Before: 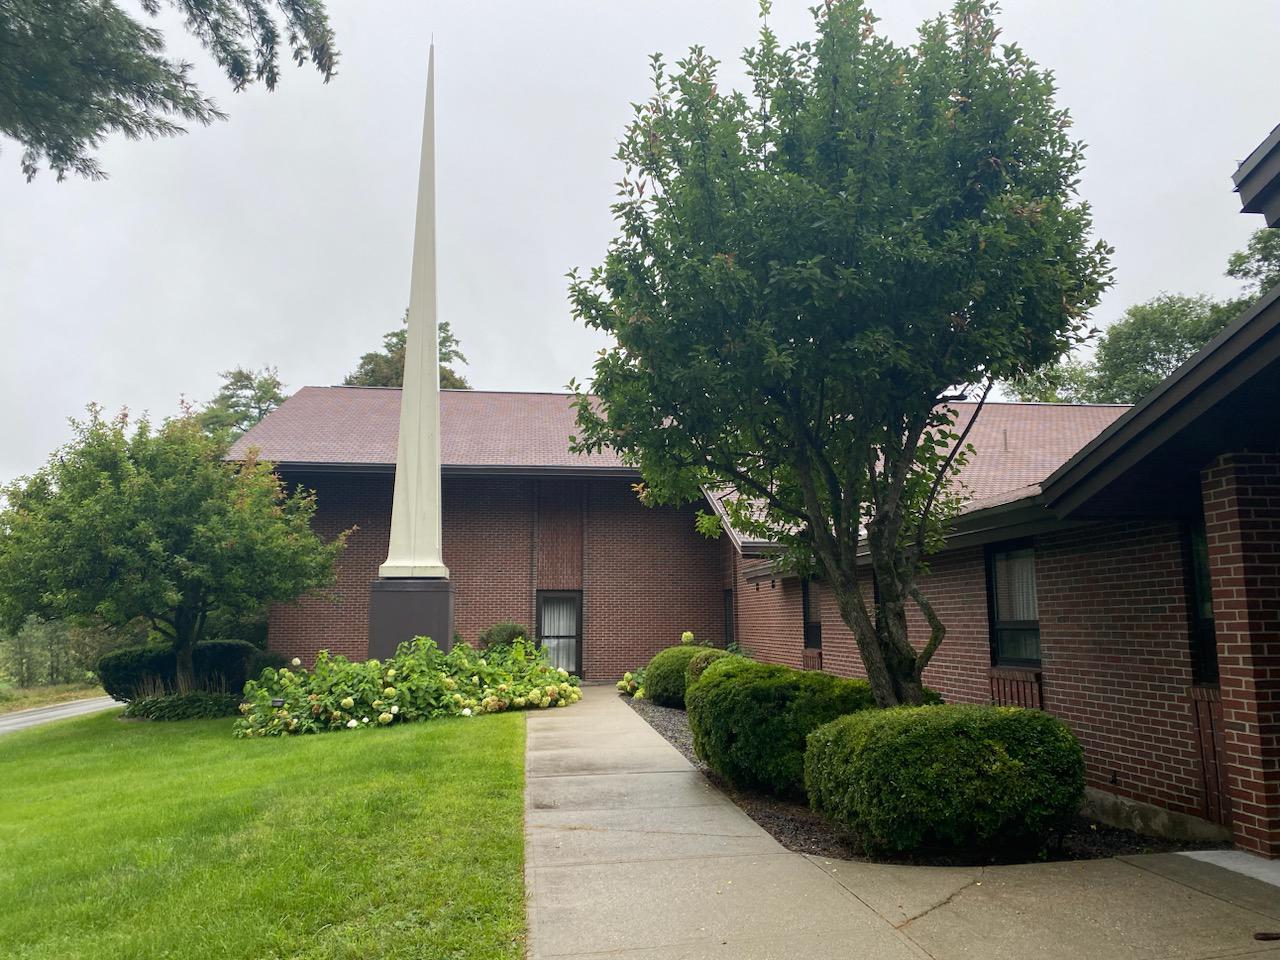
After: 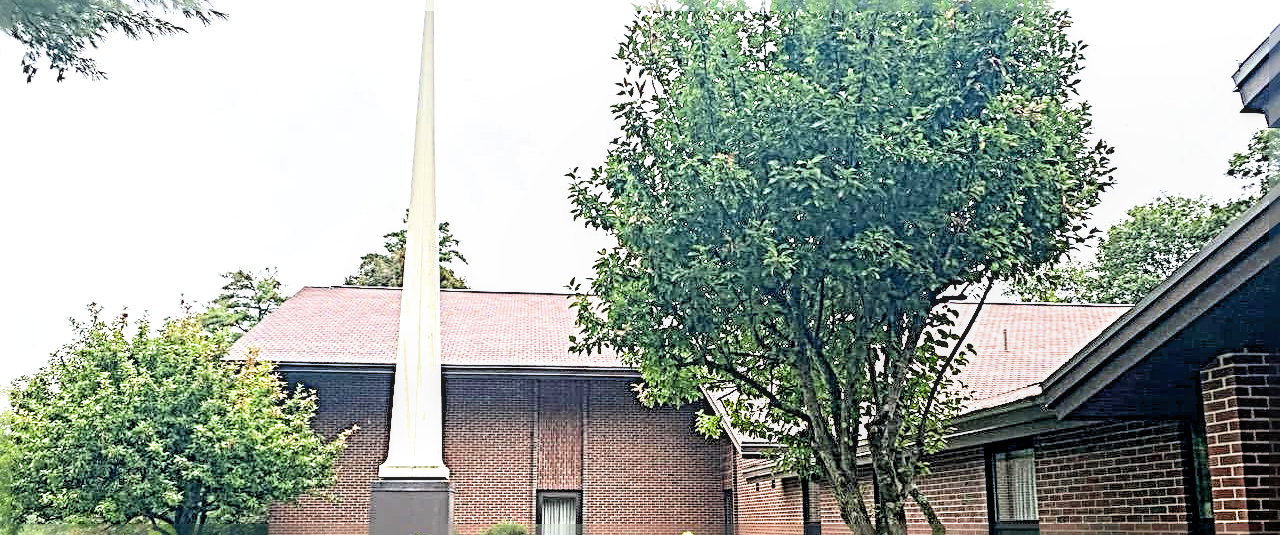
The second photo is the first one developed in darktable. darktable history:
exposure: black level correction 0.002, exposure 1.997 EV, compensate highlight preservation false
crop and rotate: top 10.487%, bottom 33.778%
filmic rgb: black relative exposure -7.99 EV, white relative exposure 4.01 EV, threshold 5.97 EV, hardness 4.2, color science v6 (2022), enable highlight reconstruction true
local contrast: on, module defaults
sharpen: radius 4.002, amount 1.989
